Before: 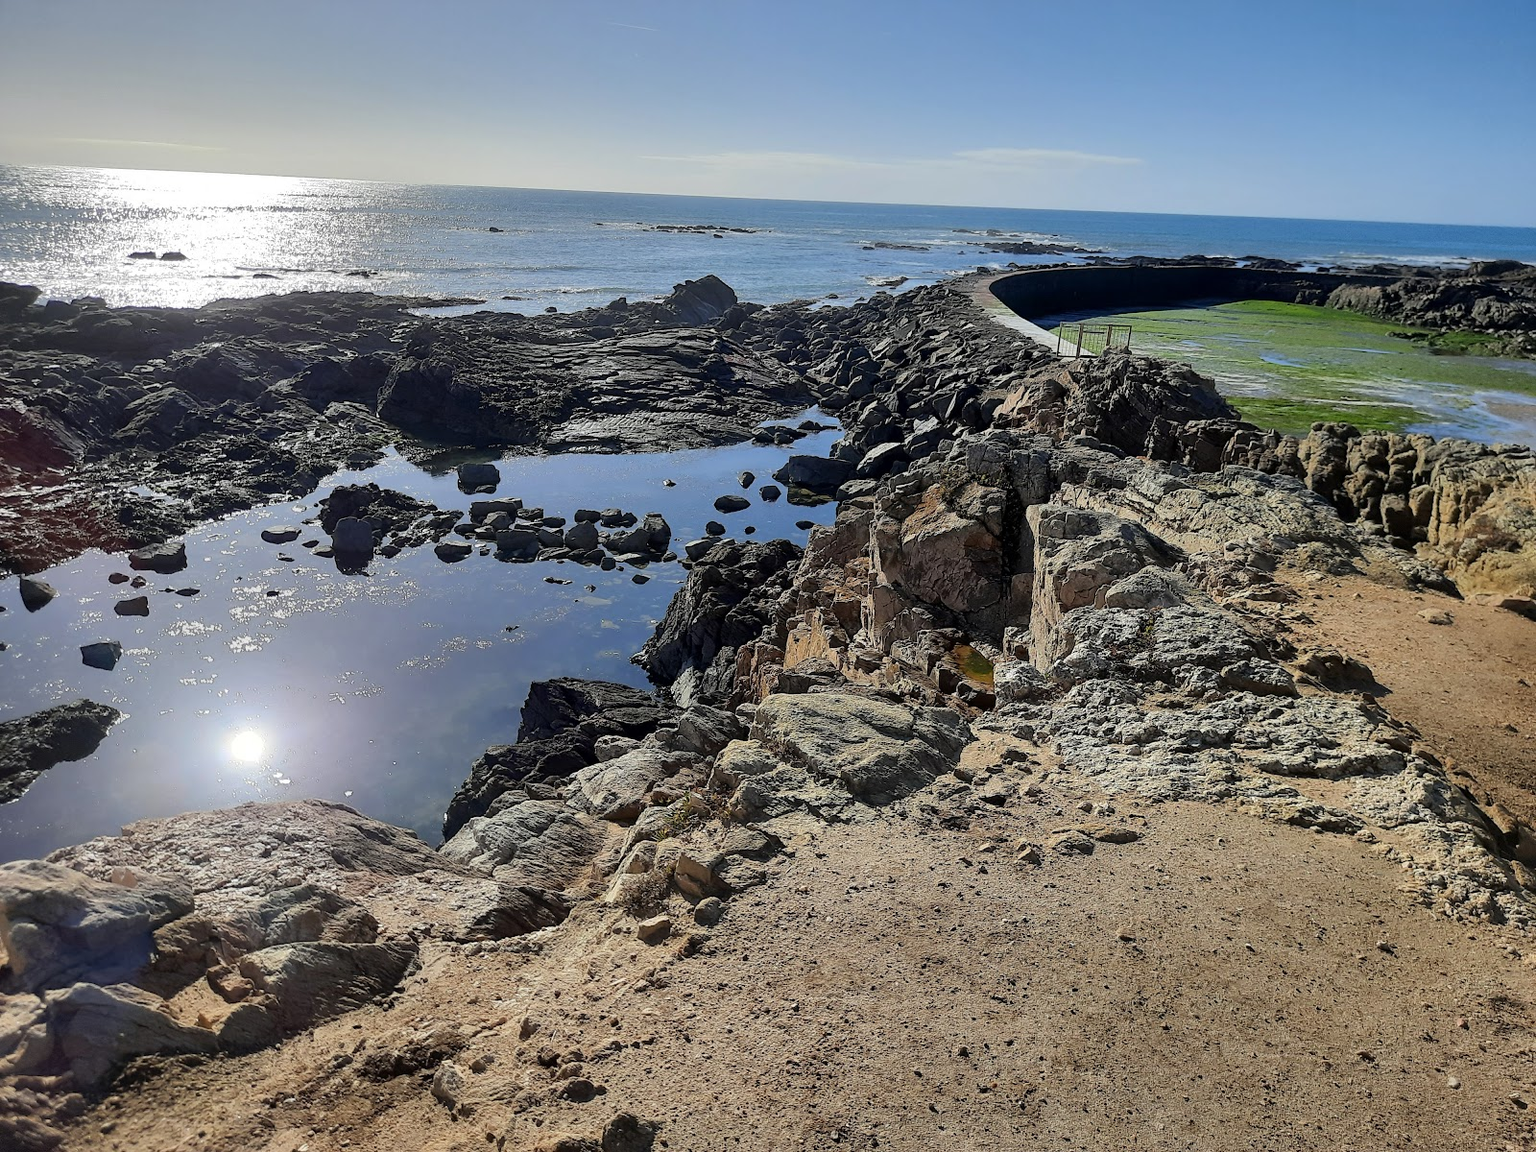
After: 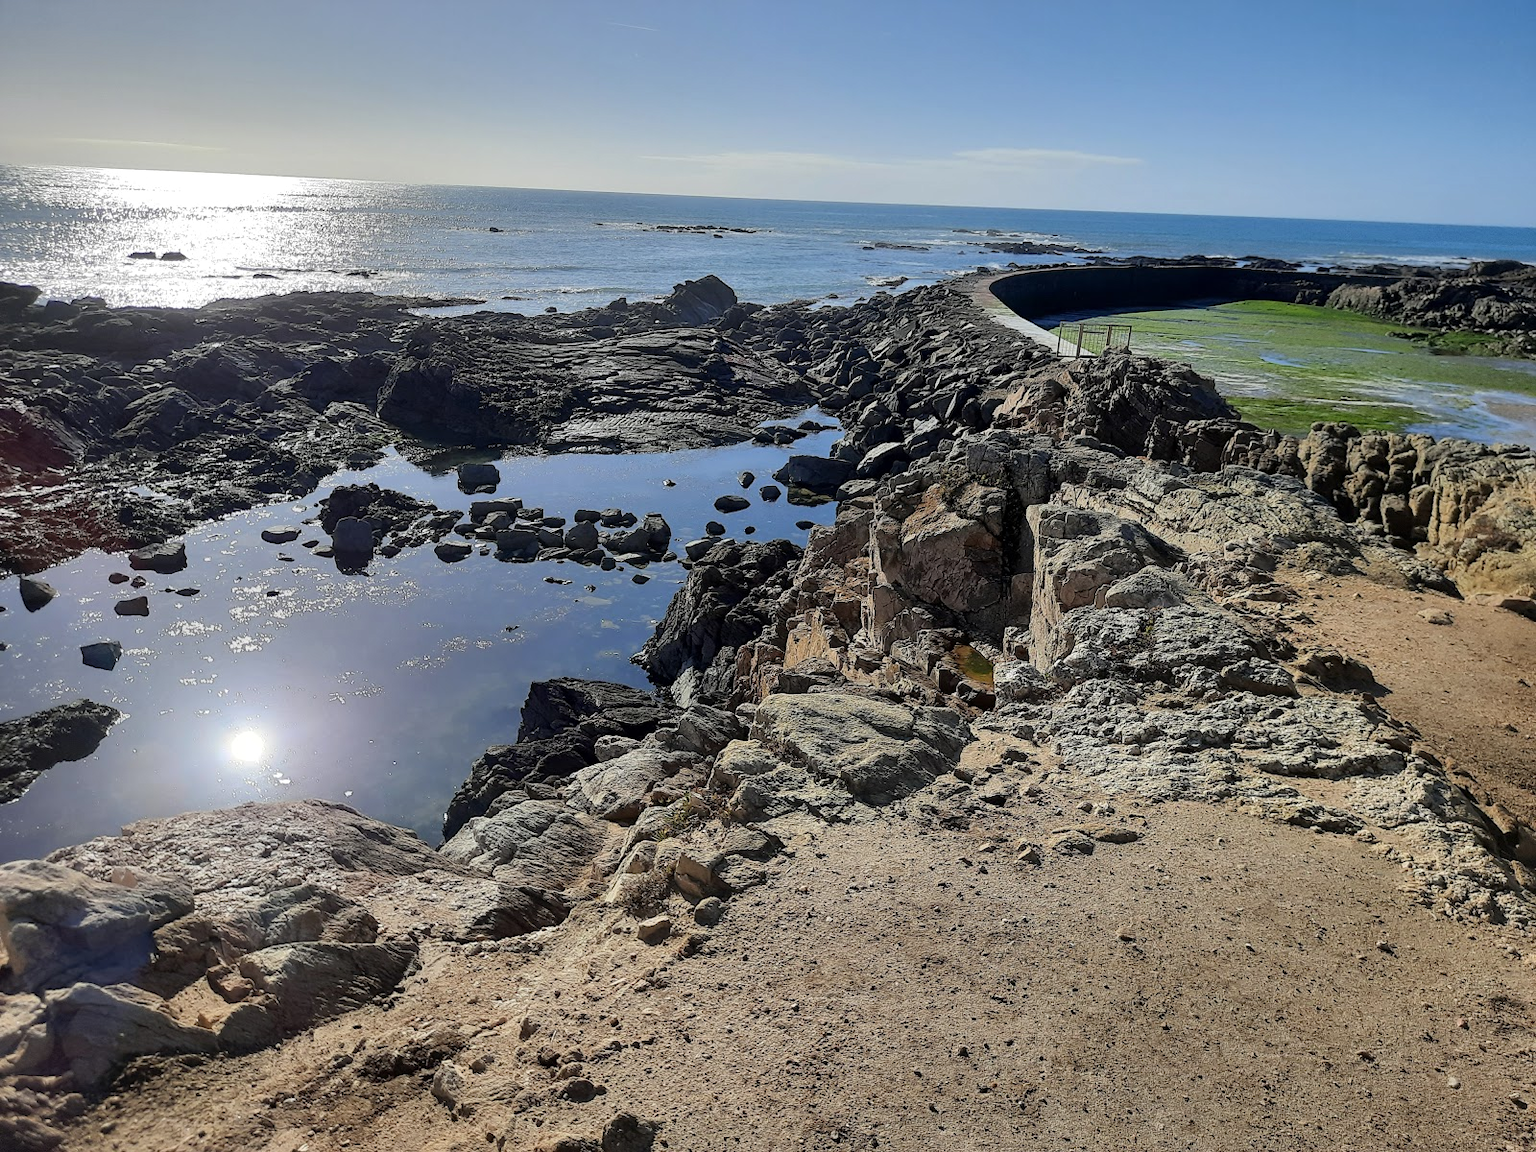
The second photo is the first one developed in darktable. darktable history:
color zones: curves: ch0 [(0, 0.5) (0.143, 0.52) (0.286, 0.5) (0.429, 0.5) (0.571, 0.5) (0.714, 0.5) (0.857, 0.5) (1, 0.5)]; ch1 [(0, 0.489) (0.155, 0.45) (0.286, 0.466) (0.429, 0.5) (0.571, 0.5) (0.714, 0.5) (0.857, 0.5) (1, 0.489)]
tone equalizer: luminance estimator HSV value / RGB max
